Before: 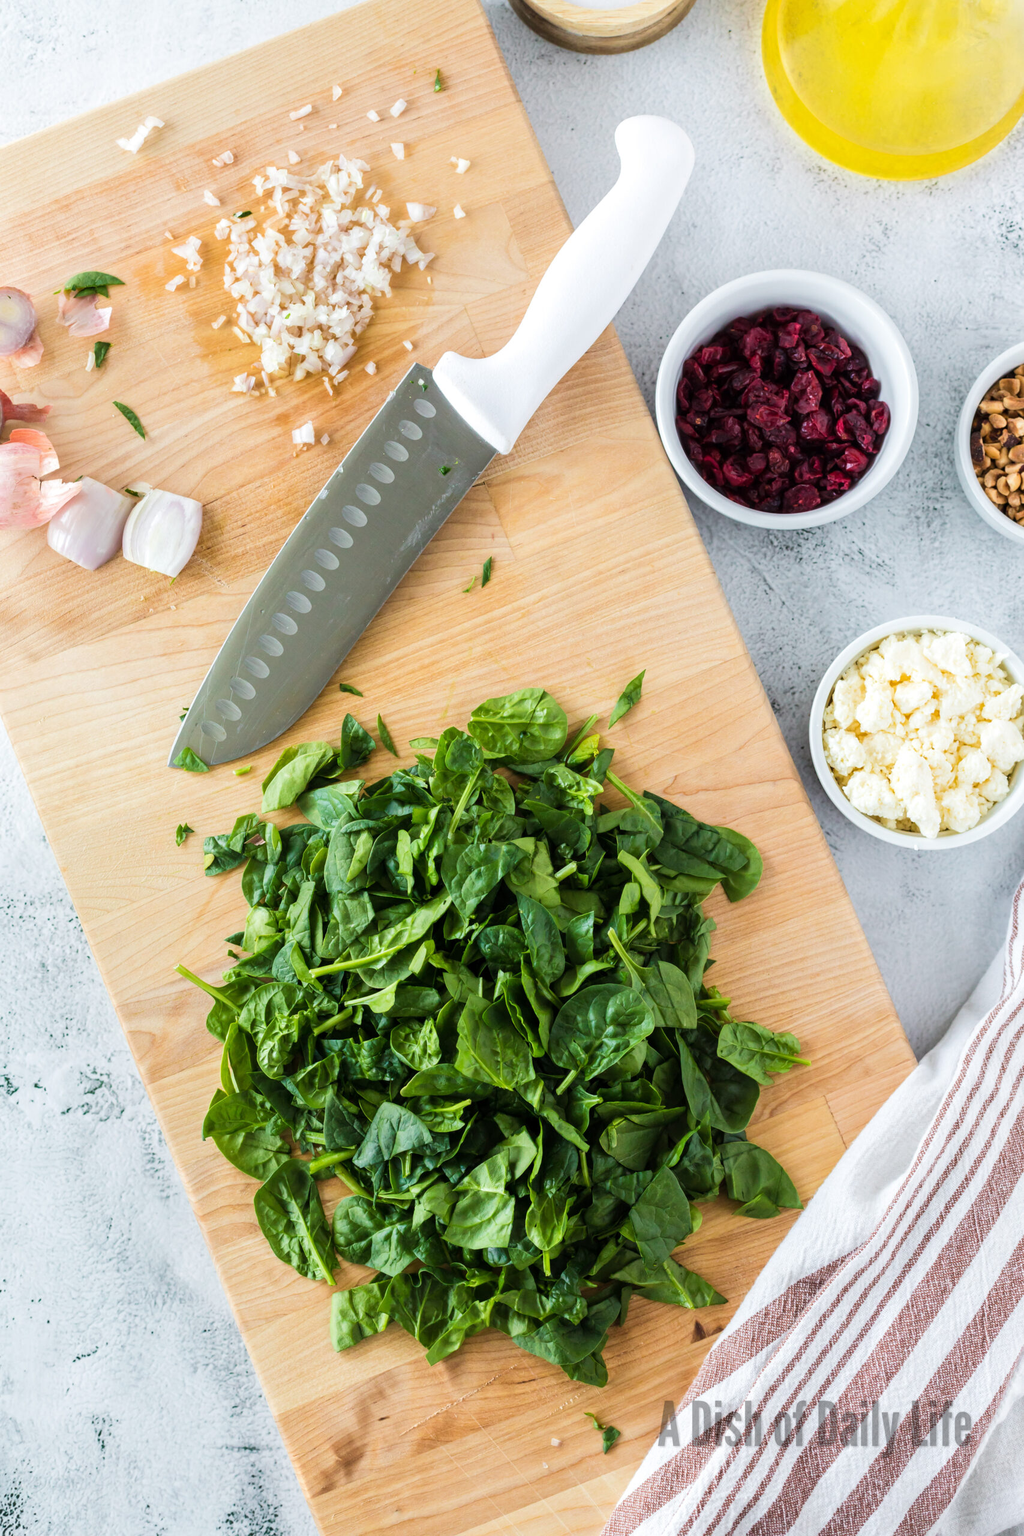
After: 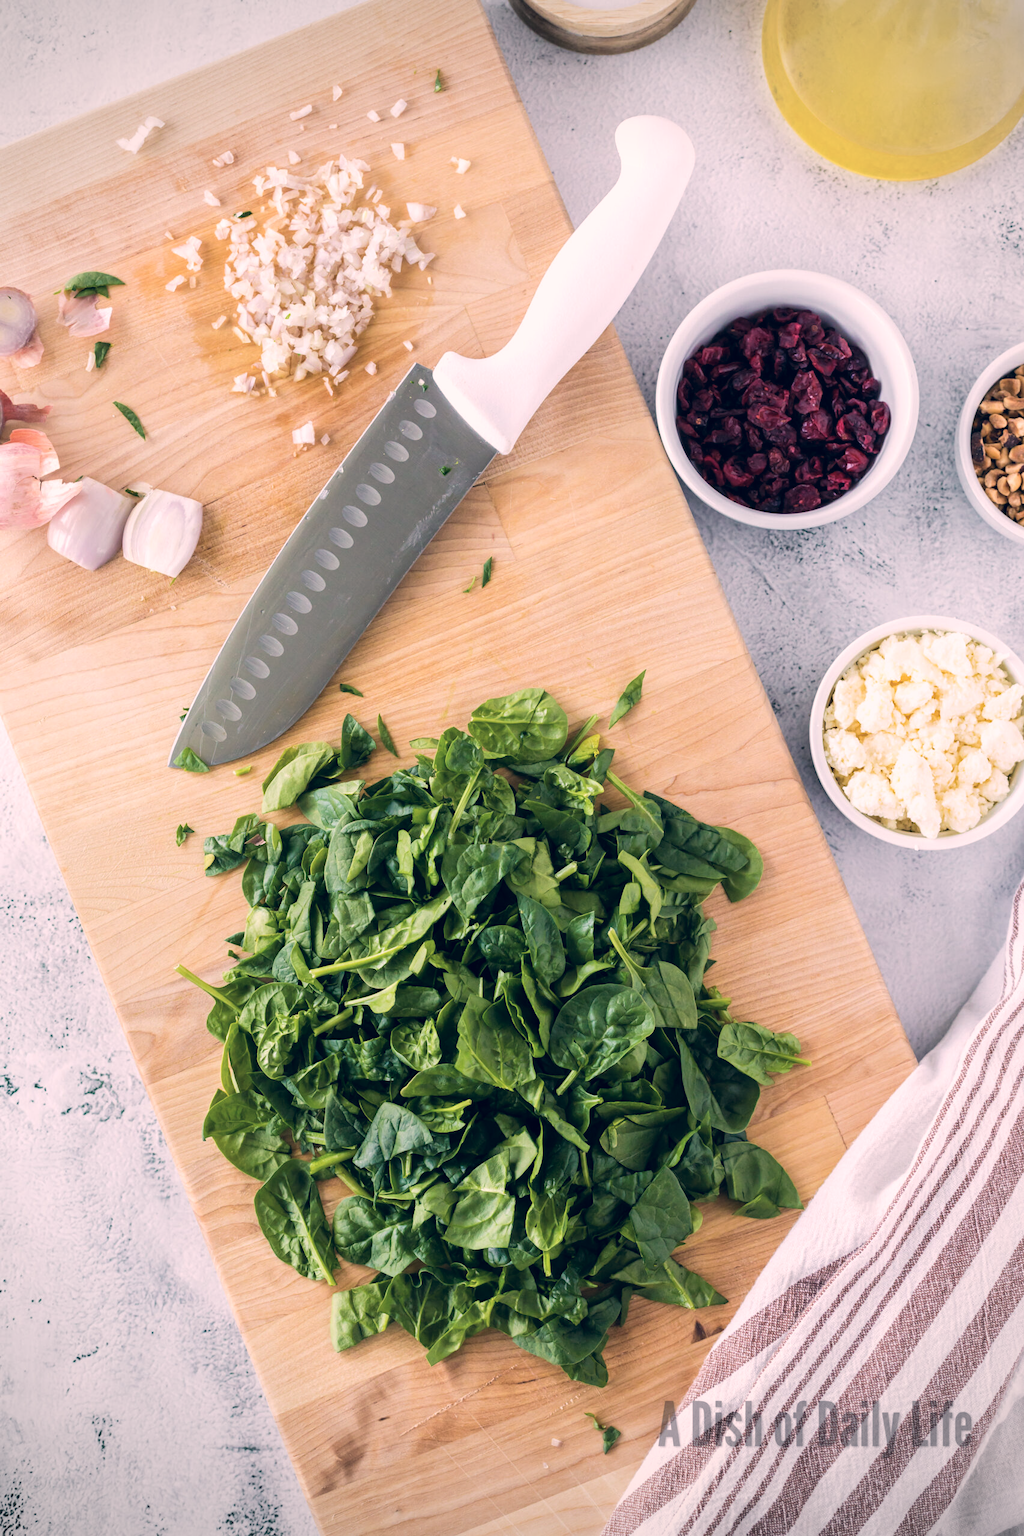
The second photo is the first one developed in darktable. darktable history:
vignetting: unbound false
color correction: highlights a* 13.85, highlights b* 5.63, shadows a* -6.02, shadows b* -15.92, saturation 0.841
